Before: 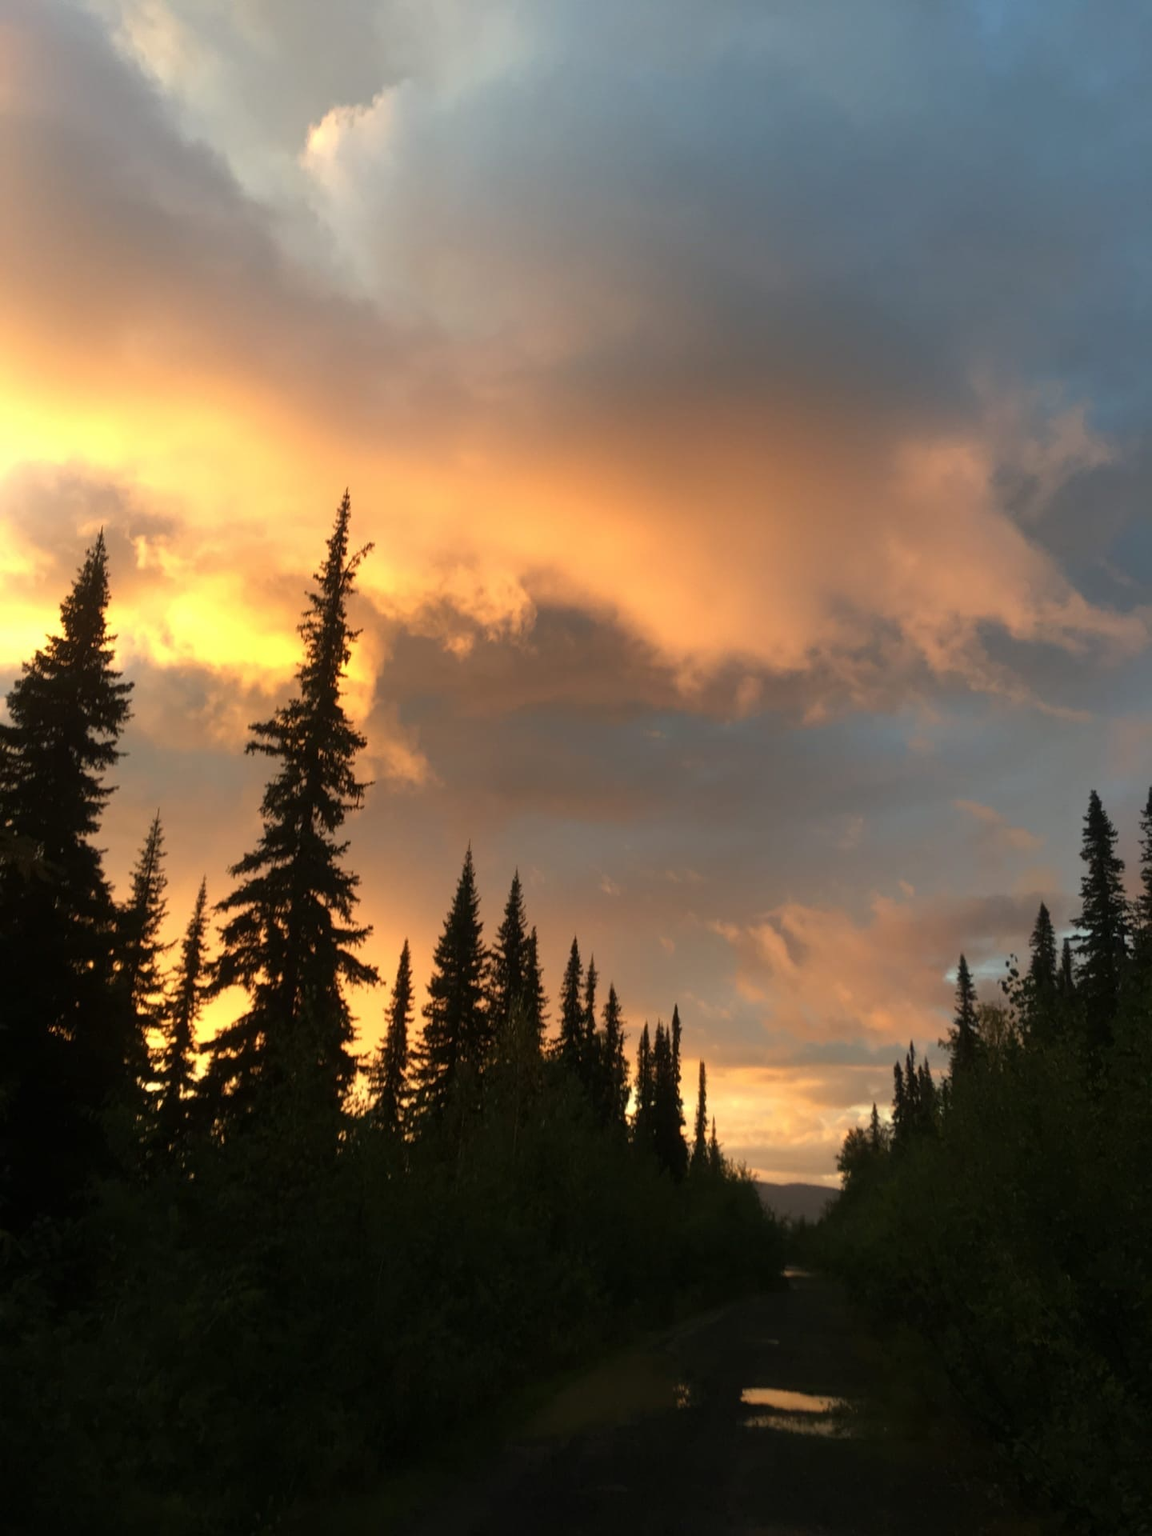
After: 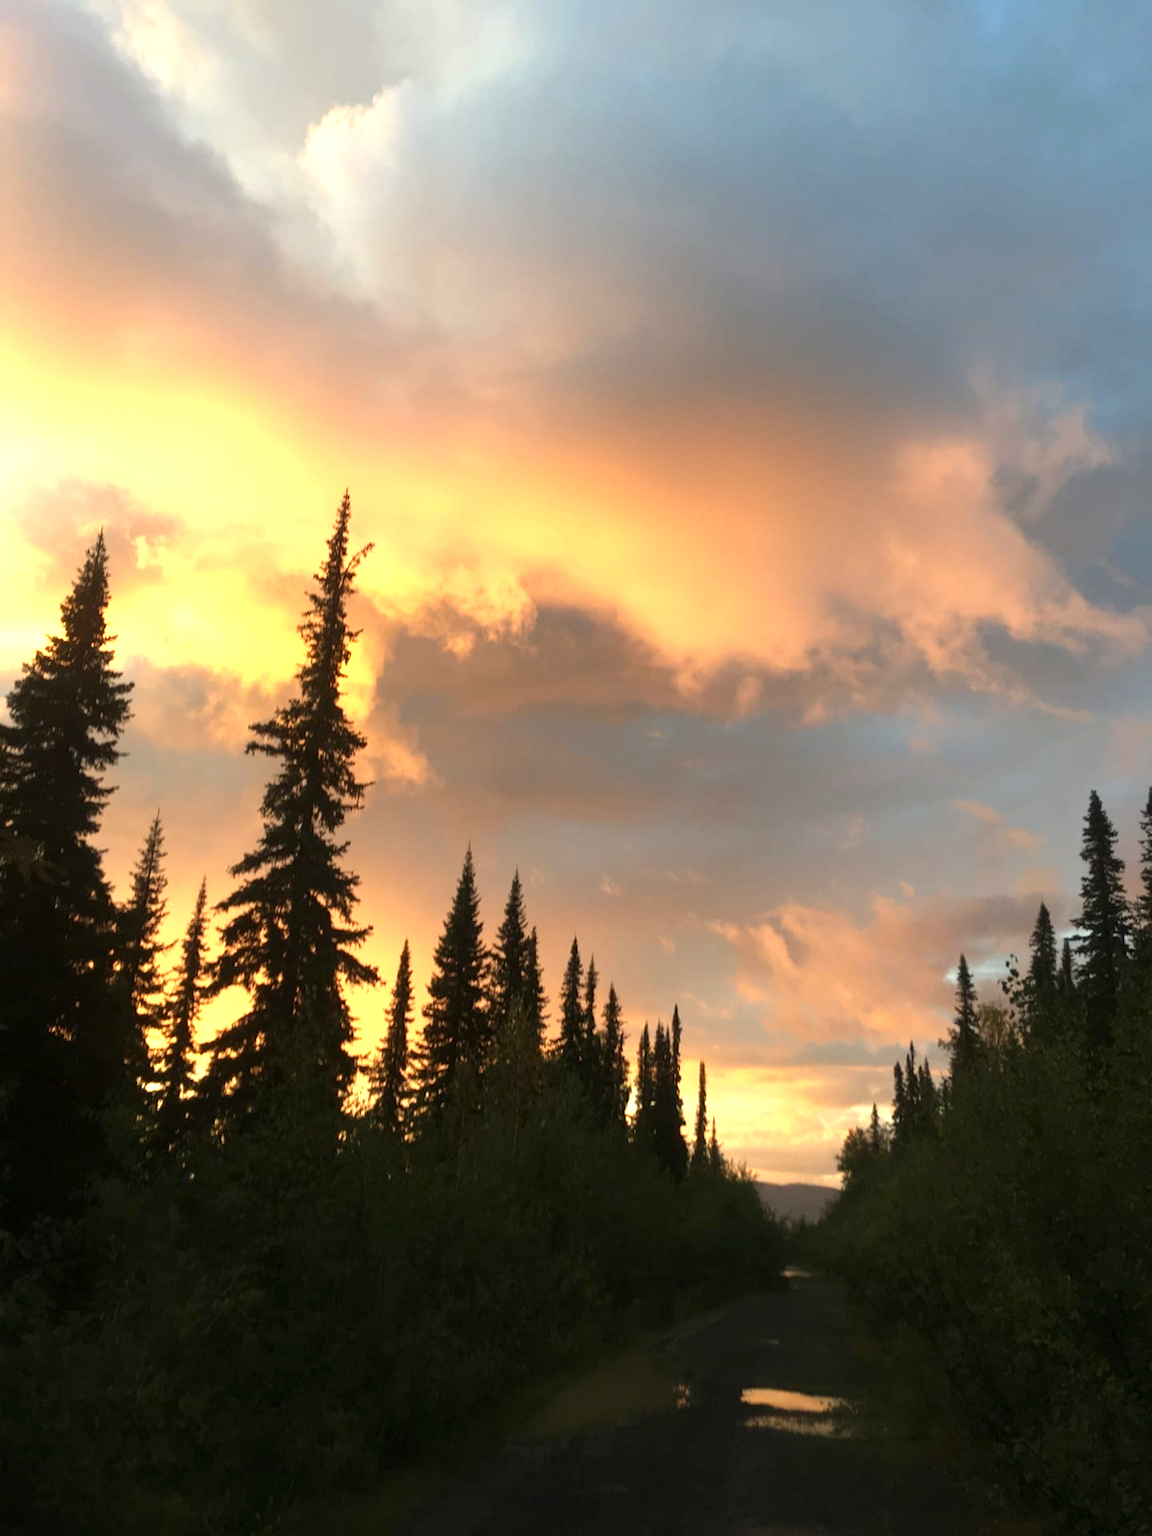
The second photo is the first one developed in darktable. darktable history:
exposure: exposure 0.783 EV, compensate highlight preservation false
